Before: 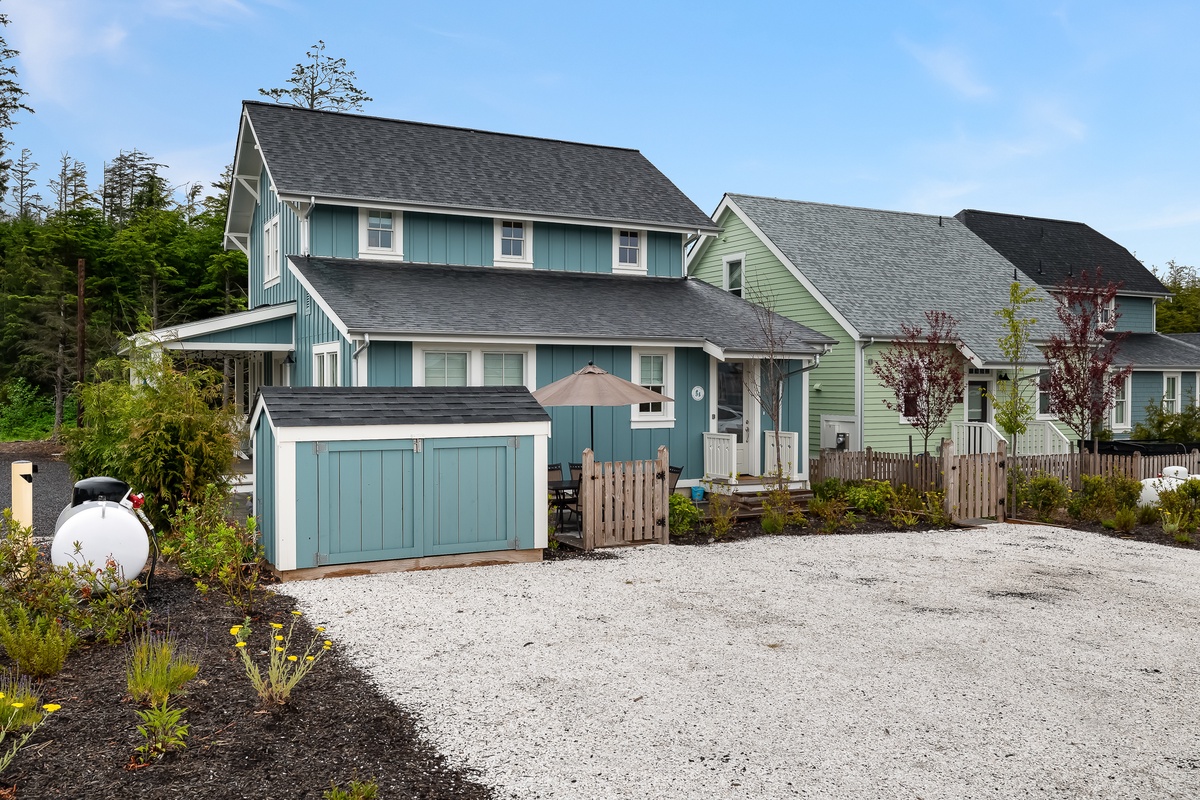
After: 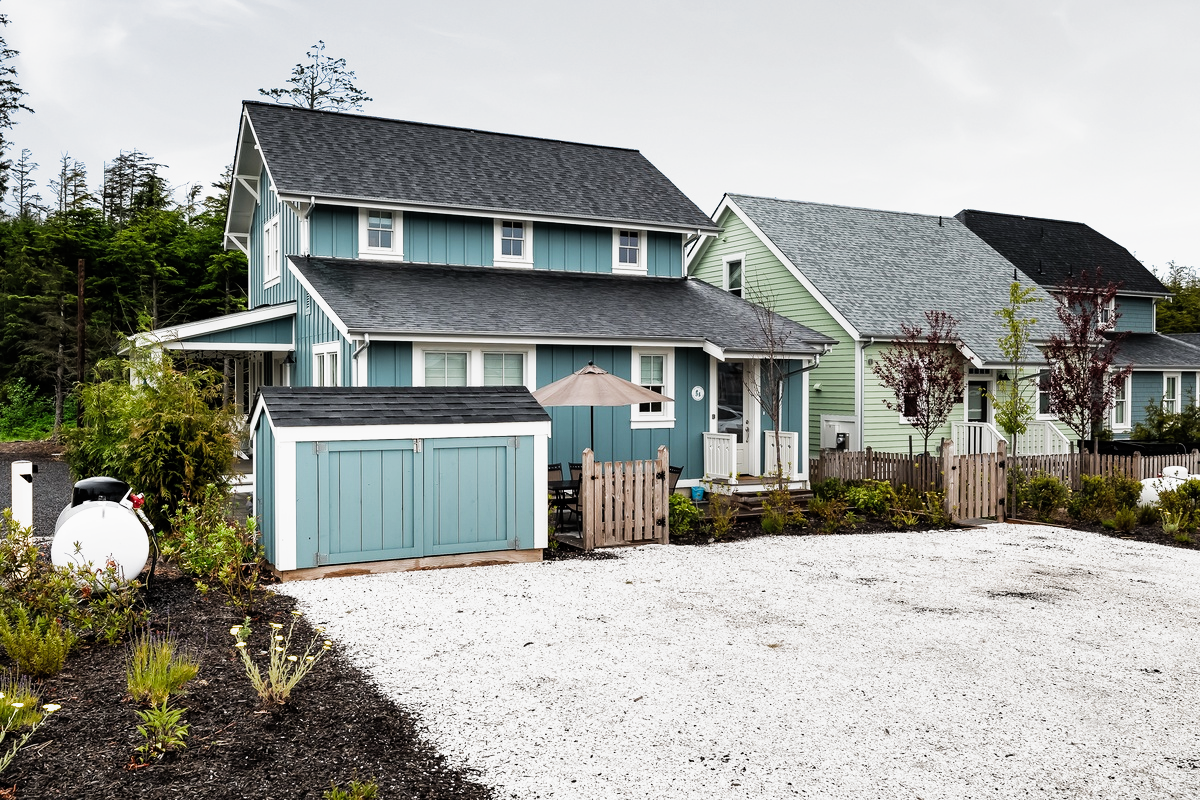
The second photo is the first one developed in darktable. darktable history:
tone curve: curves: ch0 [(0, 0) (0.051, 0.047) (0.102, 0.099) (0.236, 0.249) (0.429, 0.473) (0.67, 0.755) (0.875, 0.948) (1, 0.985)]; ch1 [(0, 0) (0.339, 0.298) (0.402, 0.363) (0.453, 0.413) (0.485, 0.469) (0.494, 0.493) (0.504, 0.502) (0.515, 0.526) (0.563, 0.591) (0.597, 0.639) (0.834, 0.888) (1, 1)]; ch2 [(0, 0) (0.362, 0.353) (0.425, 0.439) (0.501, 0.501) (0.537, 0.538) (0.58, 0.59) (0.642, 0.669) (0.773, 0.856) (1, 1)], preserve colors none
filmic rgb: black relative exposure -9.08 EV, white relative exposure 2.31 EV, hardness 7.53, add noise in highlights 0.001, color science v3 (2019), use custom middle-gray values true, contrast in highlights soft
